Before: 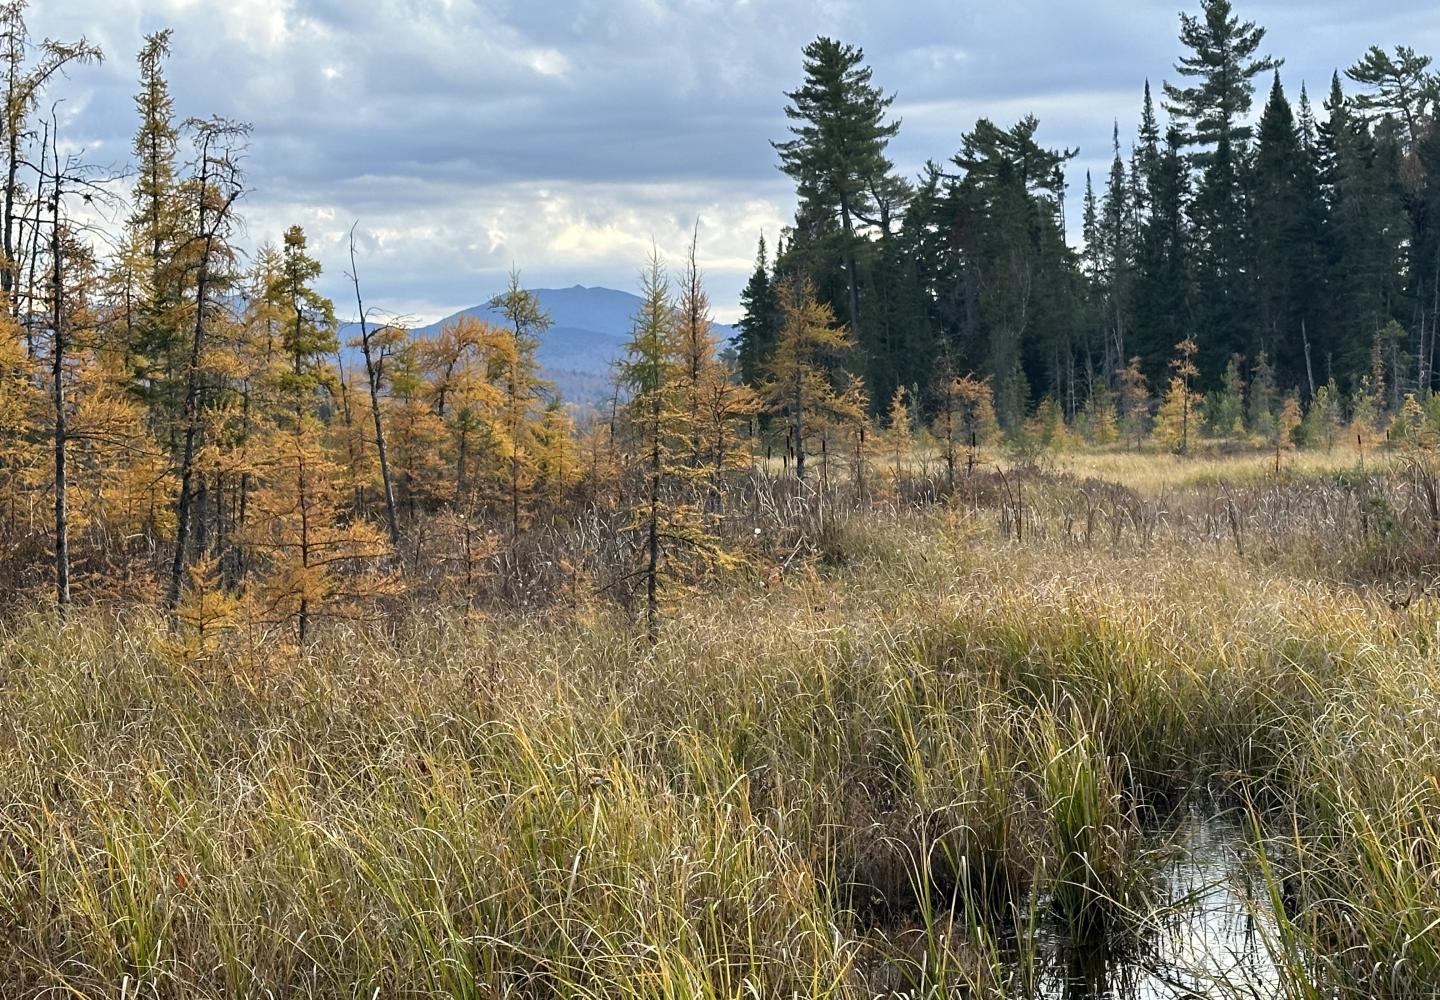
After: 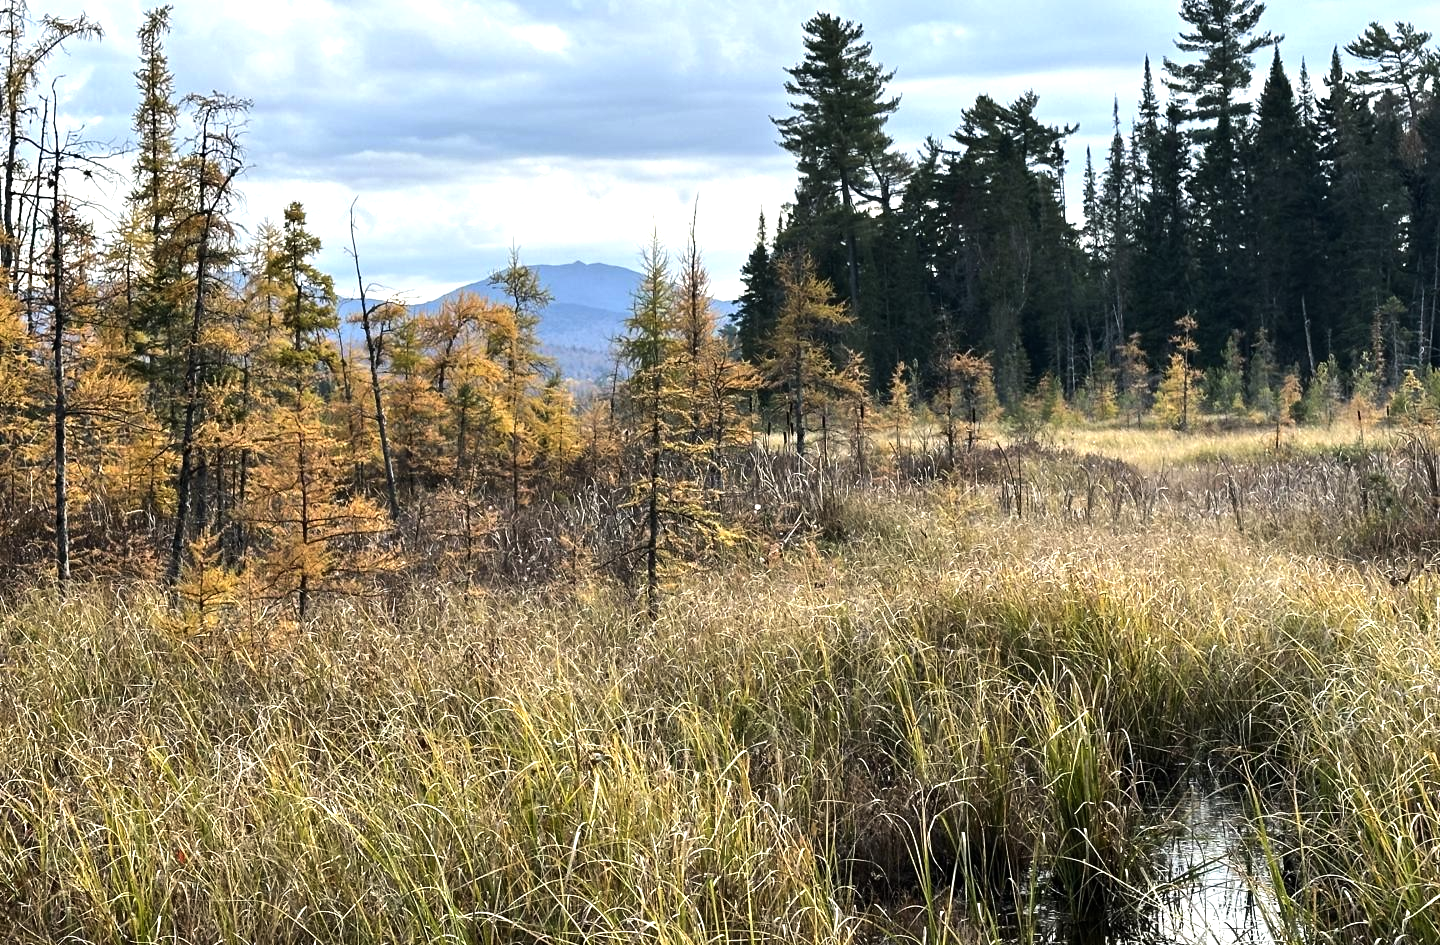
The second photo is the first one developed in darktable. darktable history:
tone equalizer: -8 EV -0.75 EV, -7 EV -0.7 EV, -6 EV -0.6 EV, -5 EV -0.4 EV, -3 EV 0.4 EV, -2 EV 0.6 EV, -1 EV 0.7 EV, +0 EV 0.75 EV, edges refinement/feathering 500, mask exposure compensation -1.57 EV, preserve details no
crop and rotate: top 2.479%, bottom 3.018%
